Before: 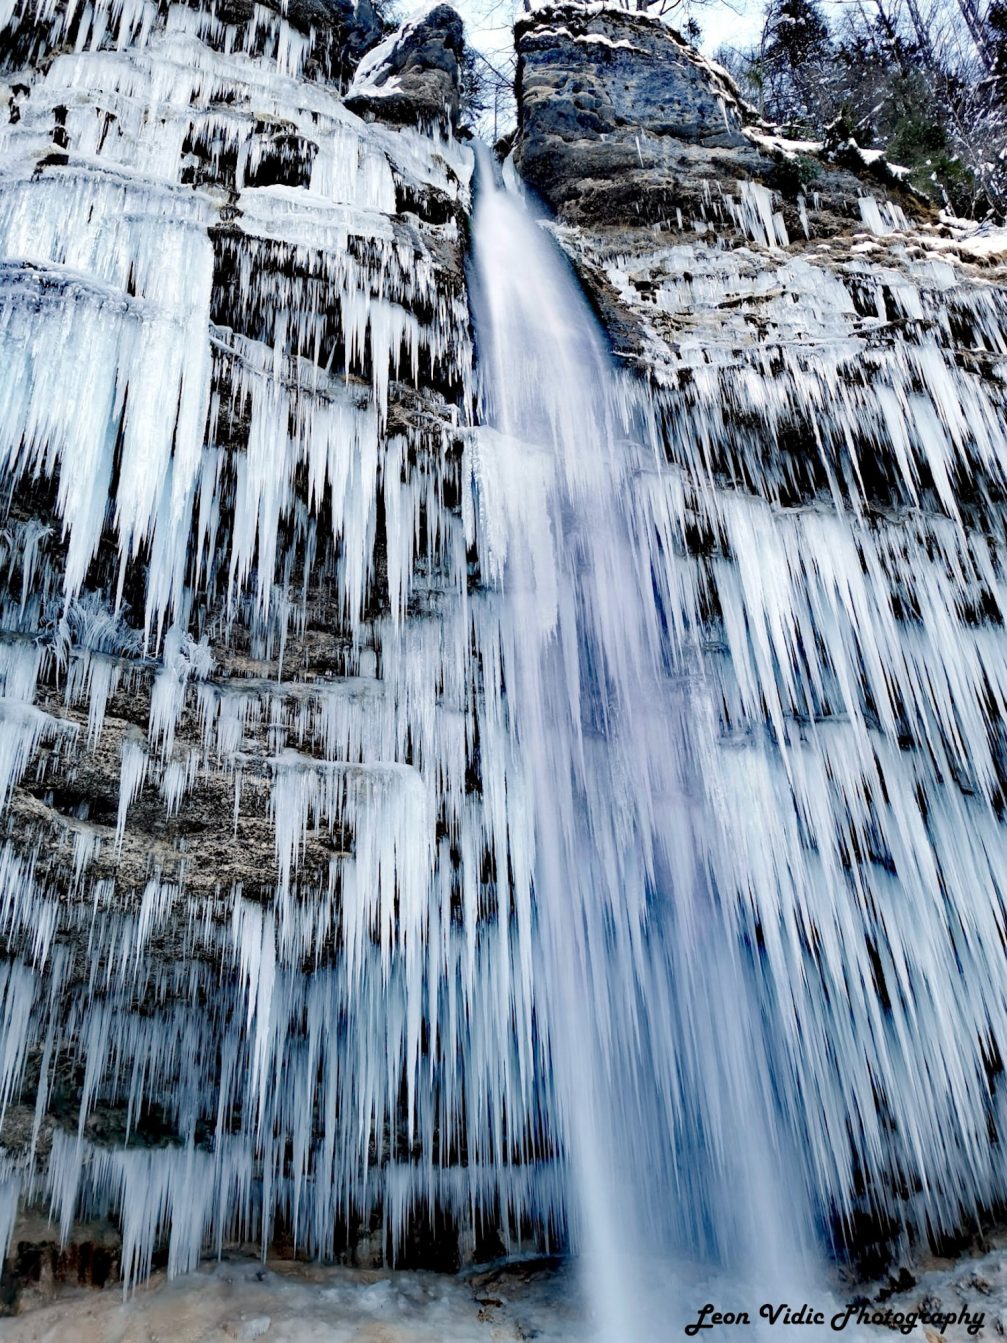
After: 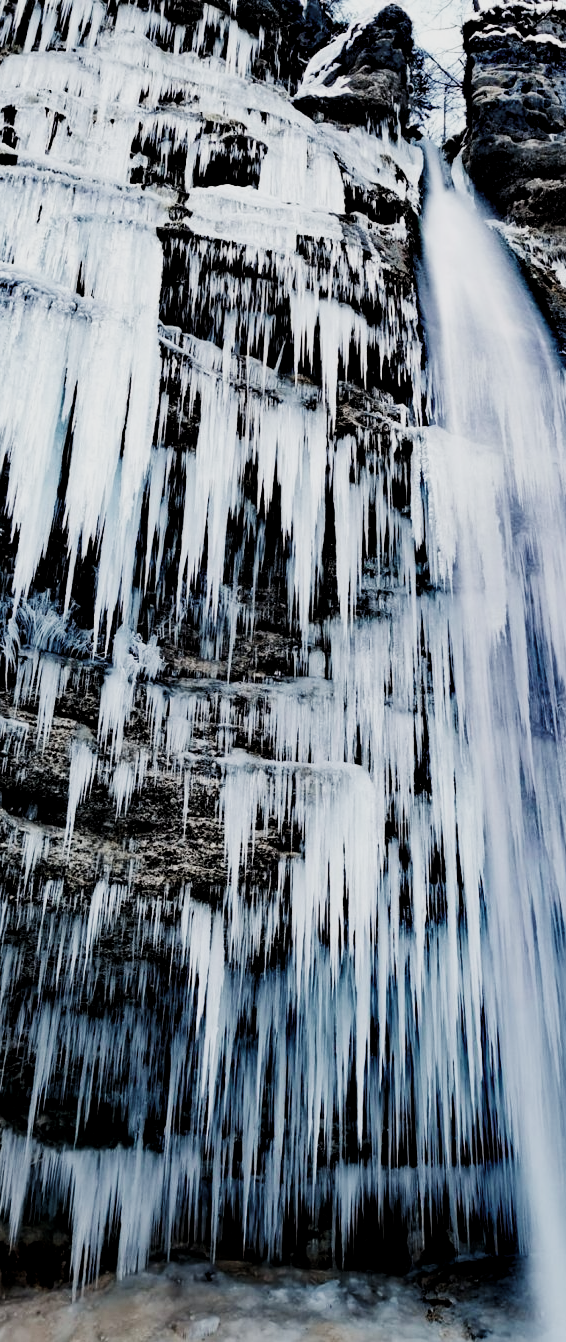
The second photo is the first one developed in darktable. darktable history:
crop: left 5.114%, right 38.589%
sigmoid: contrast 1.81, skew -0.21, preserve hue 0%, red attenuation 0.1, red rotation 0.035, green attenuation 0.1, green rotation -0.017, blue attenuation 0.15, blue rotation -0.052, base primaries Rec2020
levels: levels [0.029, 0.545, 0.971]
